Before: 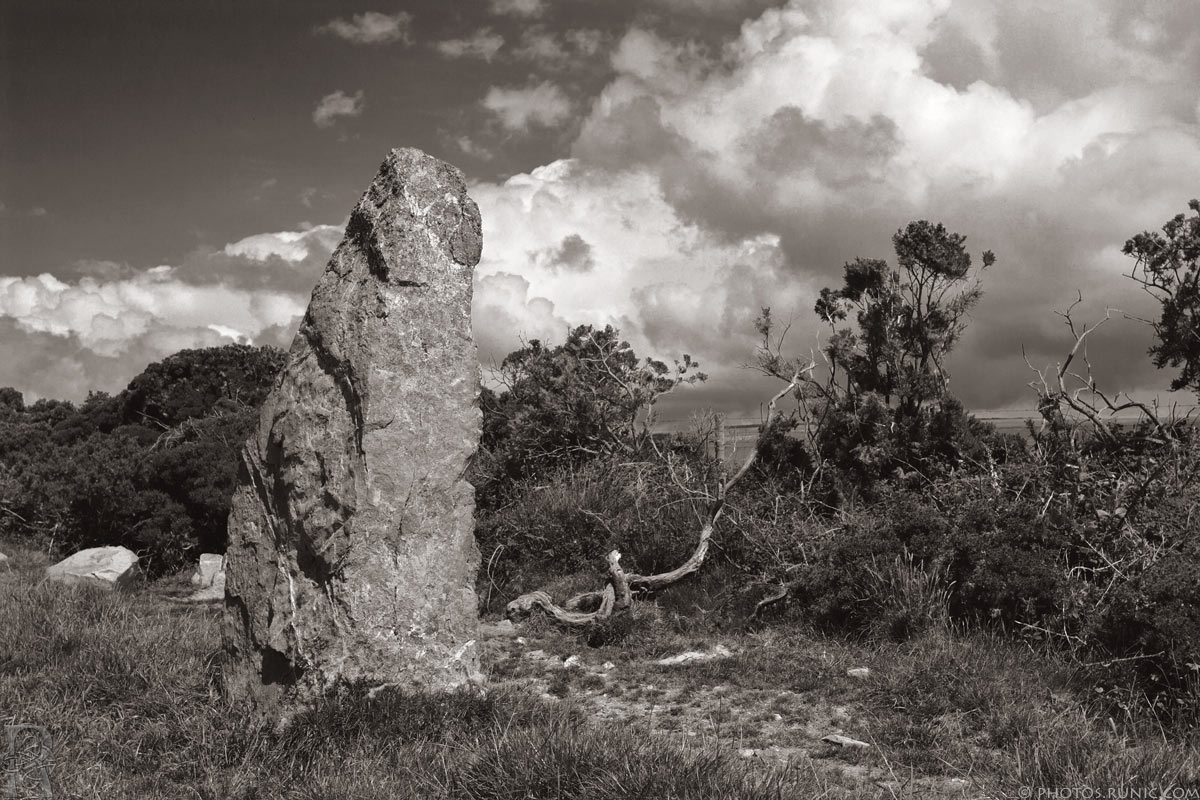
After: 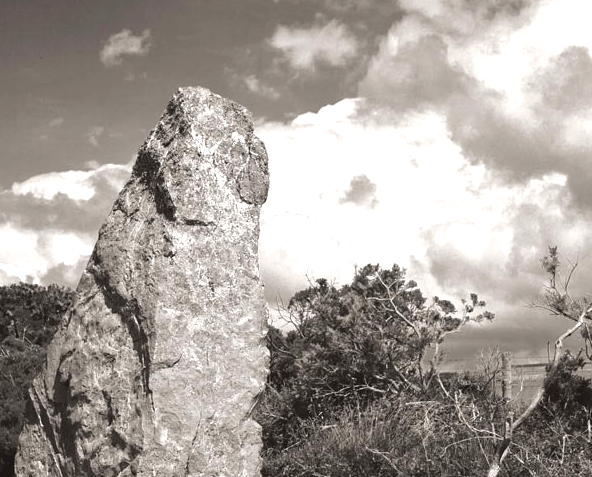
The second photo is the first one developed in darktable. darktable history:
crop: left 17.786%, top 7.669%, right 32.433%, bottom 32.486%
exposure: black level correction 0, exposure 0.895 EV, compensate highlight preservation false
